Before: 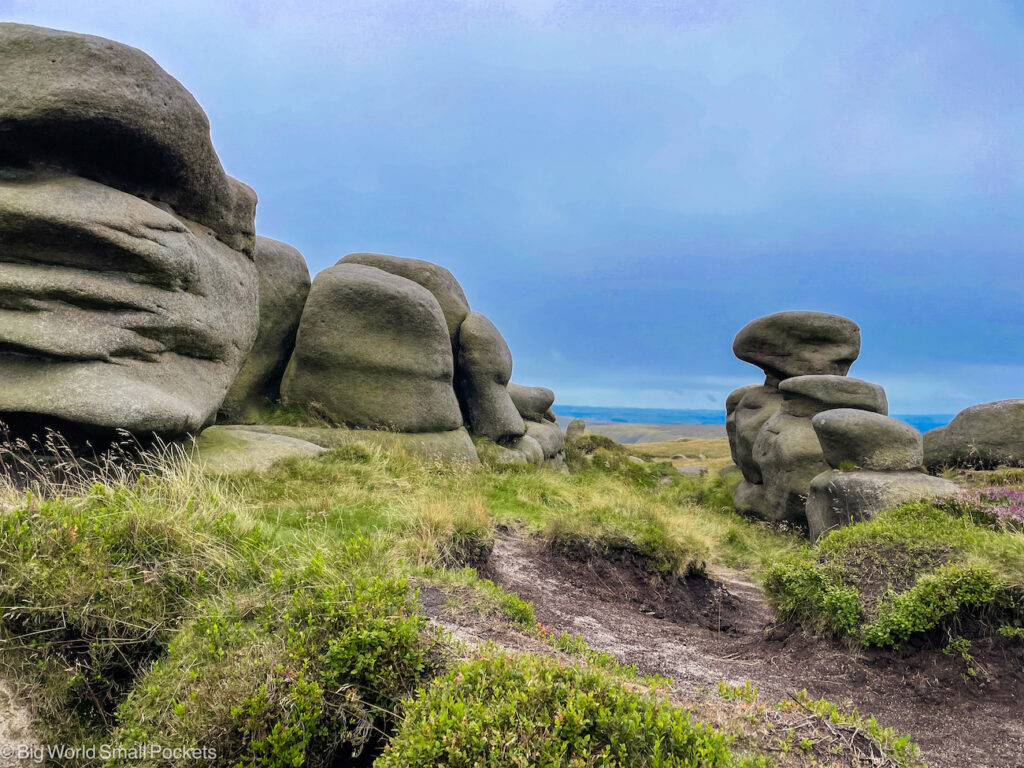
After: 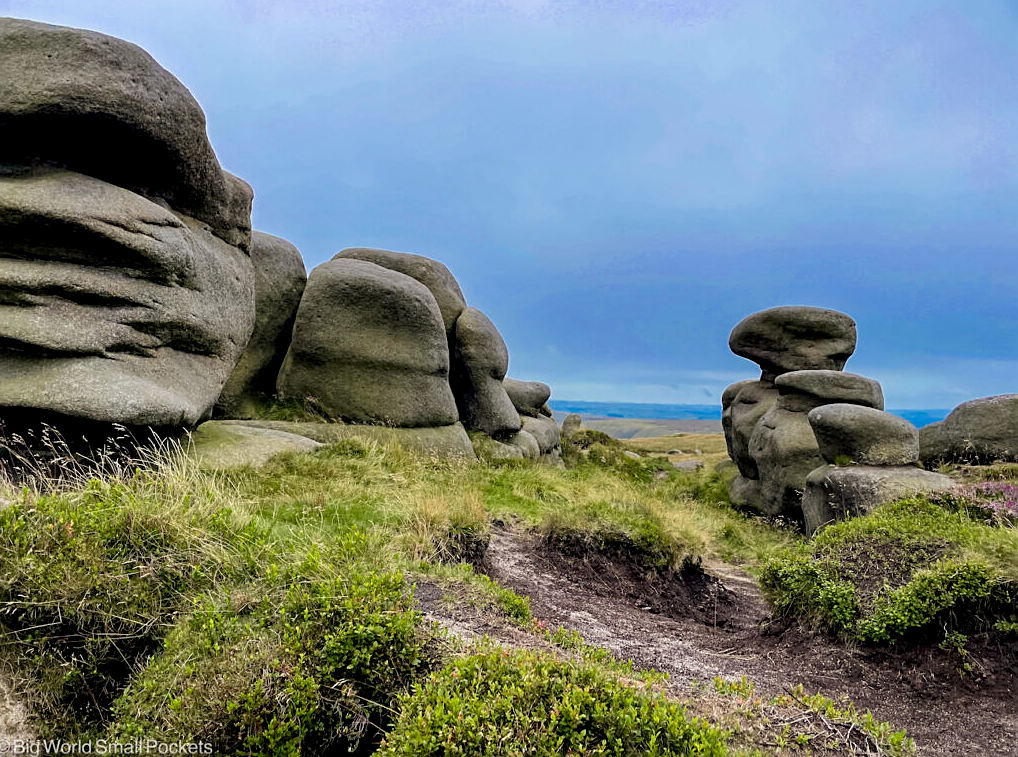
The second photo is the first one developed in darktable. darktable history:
exposure: black level correction 0.011, exposure -0.472 EV, compensate highlight preservation false
crop: left 0.447%, top 0.665%, right 0.135%, bottom 0.658%
sharpen: on, module defaults
tone equalizer: -8 EV -0.426 EV, -7 EV -0.356 EV, -6 EV -0.301 EV, -5 EV -0.214 EV, -3 EV 0.187 EV, -2 EV 0.352 EV, -1 EV 0.402 EV, +0 EV 0.412 EV, mask exposure compensation -0.505 EV
